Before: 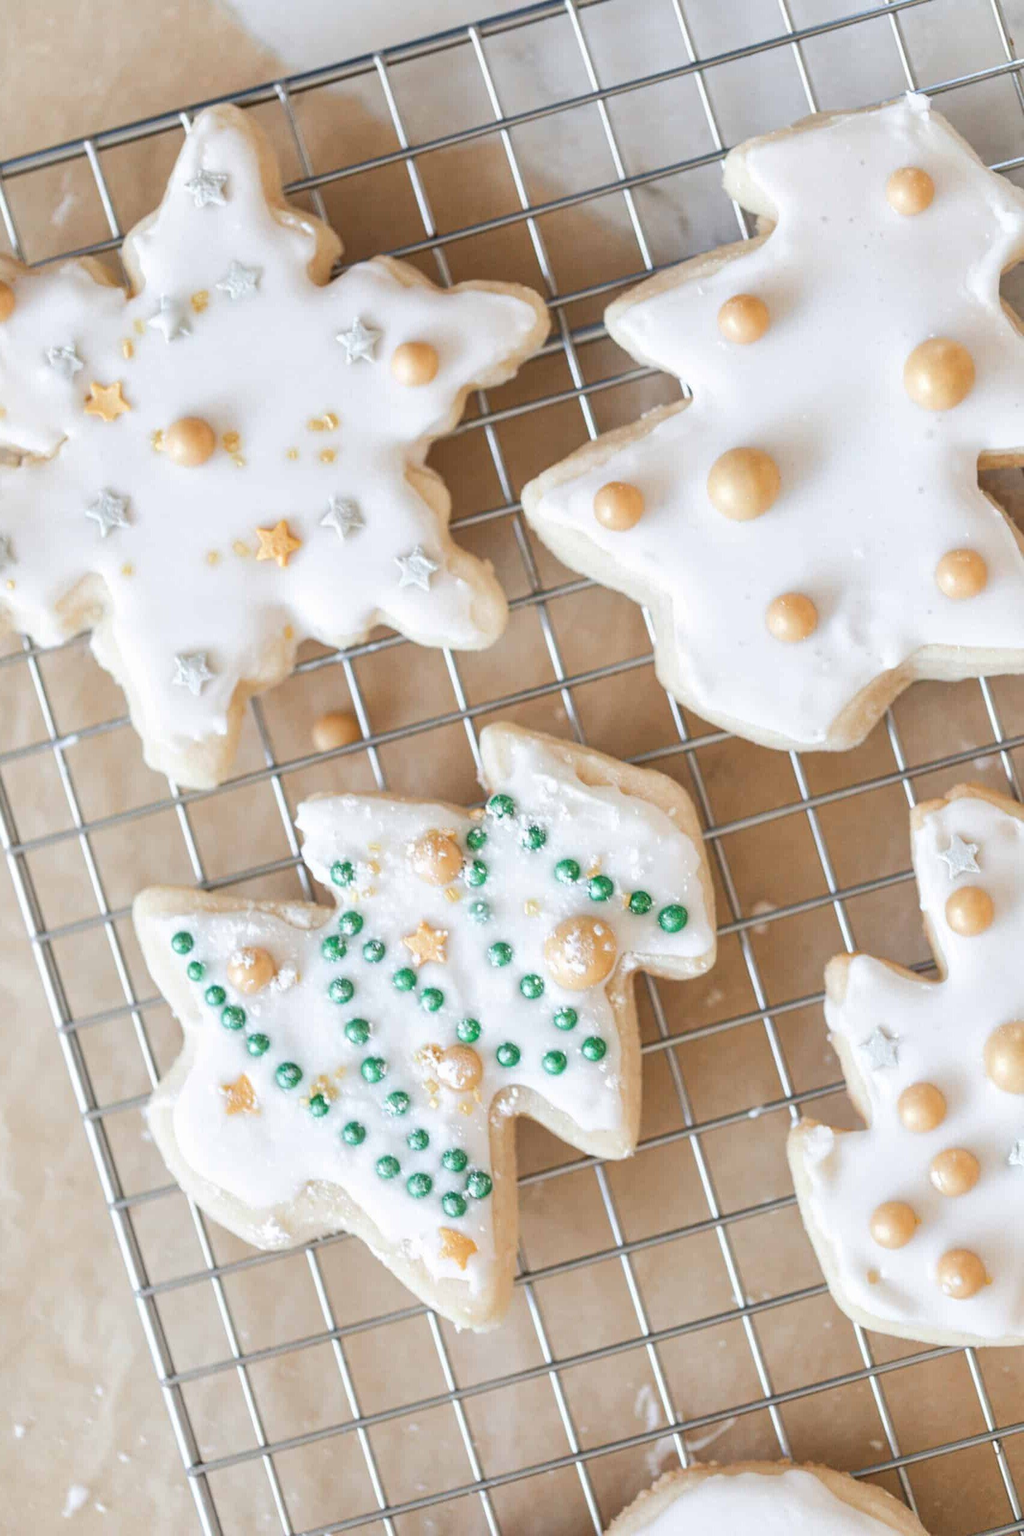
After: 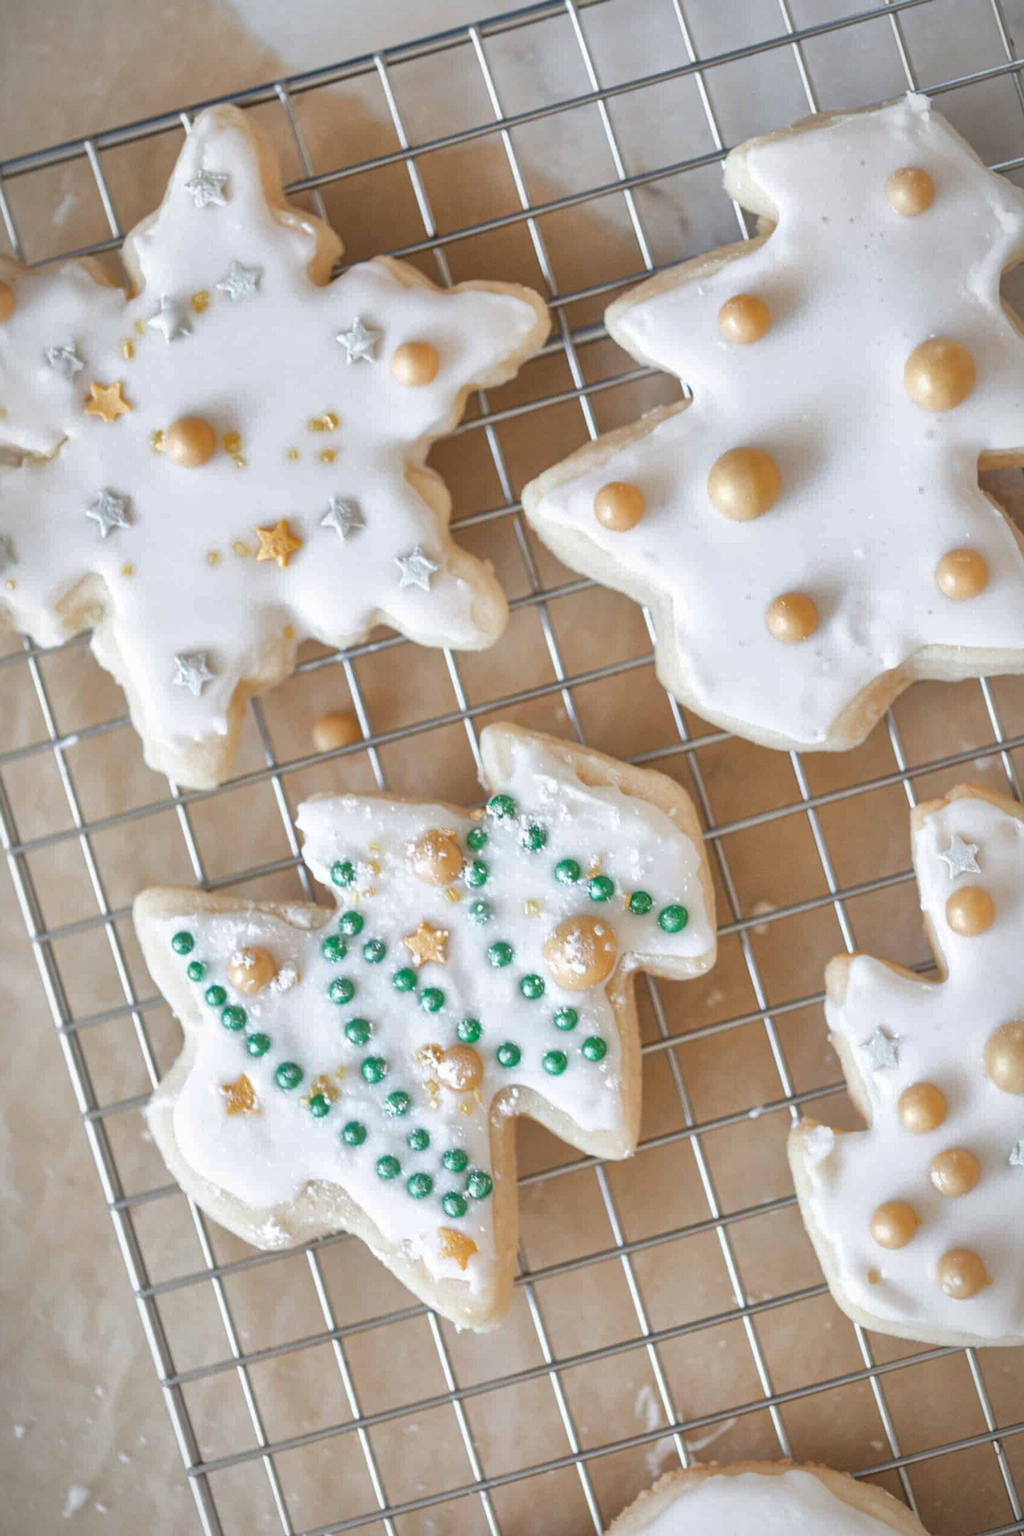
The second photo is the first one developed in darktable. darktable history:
shadows and highlights: on, module defaults
vignetting: fall-off start 97.02%, fall-off radius 99.08%, brightness -0.881, width/height ratio 0.614
